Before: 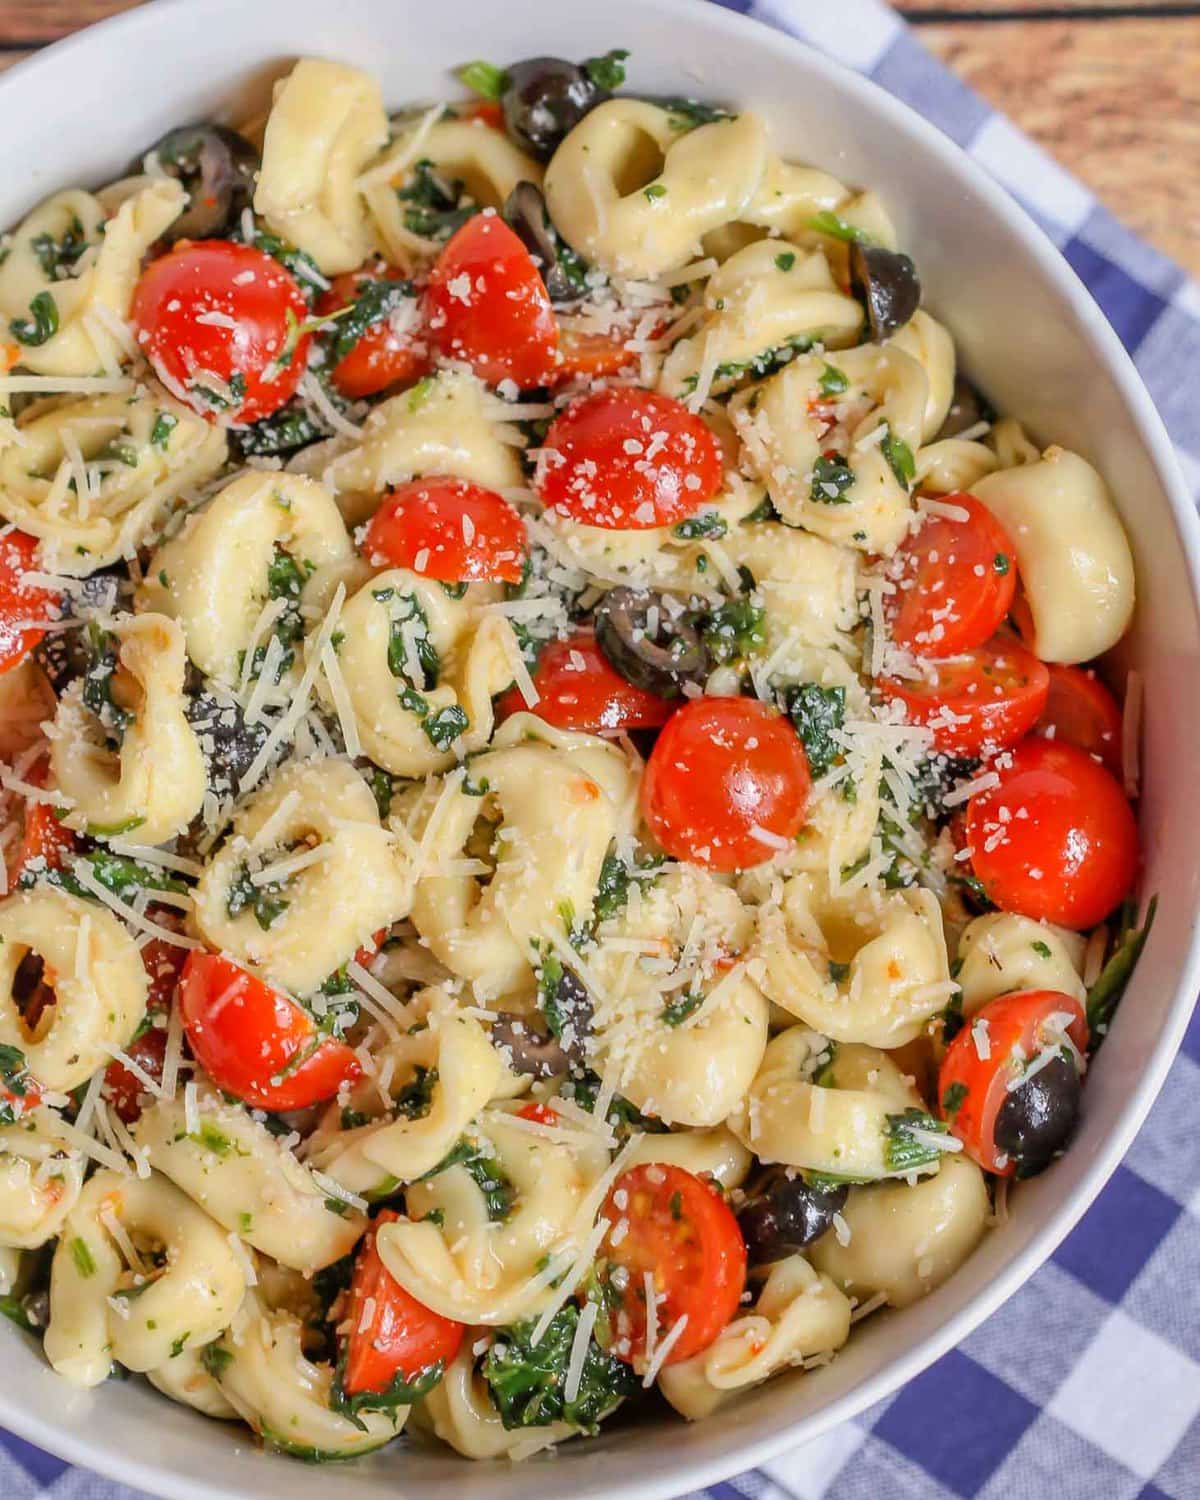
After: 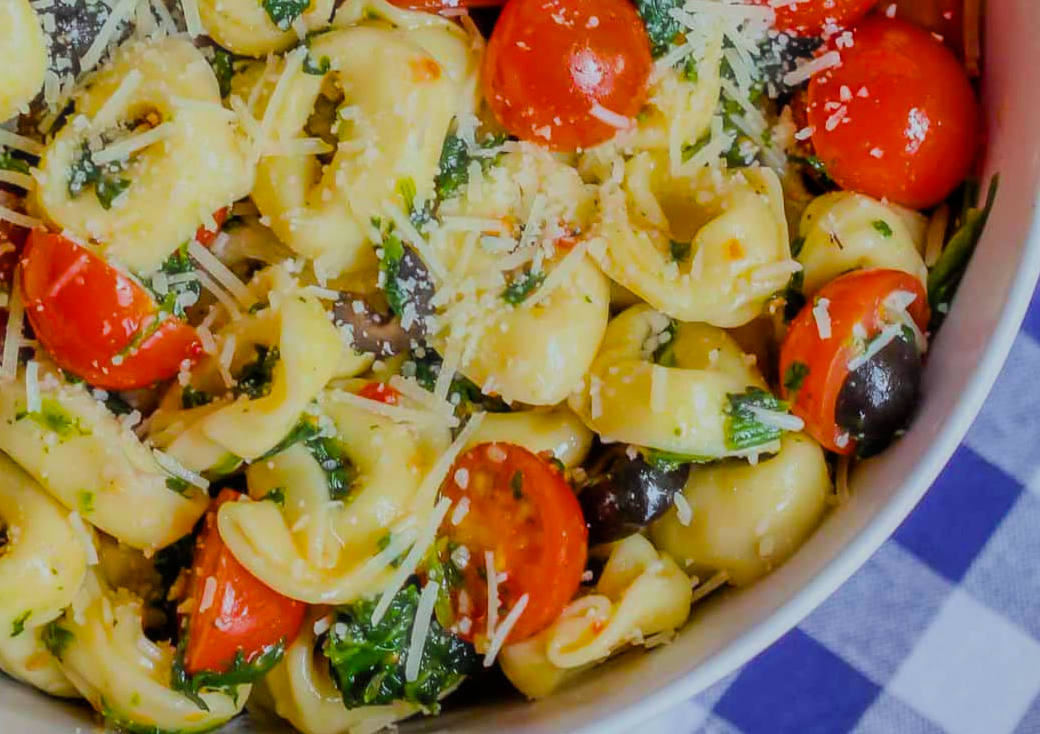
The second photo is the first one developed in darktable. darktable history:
rotate and perspective: automatic cropping off
filmic rgb: black relative exposure -16 EV, white relative exposure 6.12 EV, hardness 5.22
exposure: black level correction 0, exposure -0.766 EV, compensate highlight preservation false
color balance rgb: linear chroma grading › global chroma 20%, perceptual saturation grading › global saturation 25%, perceptual brilliance grading › global brilliance 20%, global vibrance 20%
crop and rotate: left 13.306%, top 48.129%, bottom 2.928%
haze removal: strength -0.1, adaptive false
color calibration: illuminant Planckian (black body), adaptation linear Bradford (ICC v4), x 0.361, y 0.366, temperature 4511.61 K, saturation algorithm version 1 (2020)
